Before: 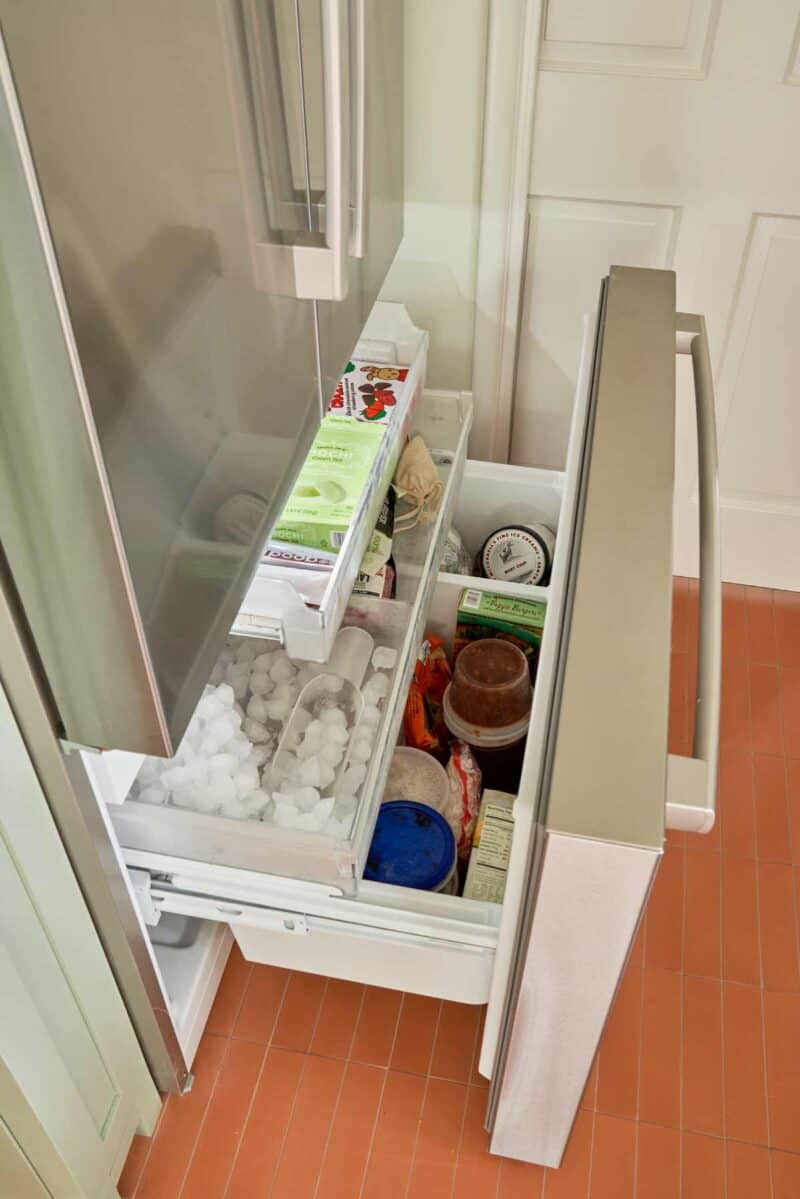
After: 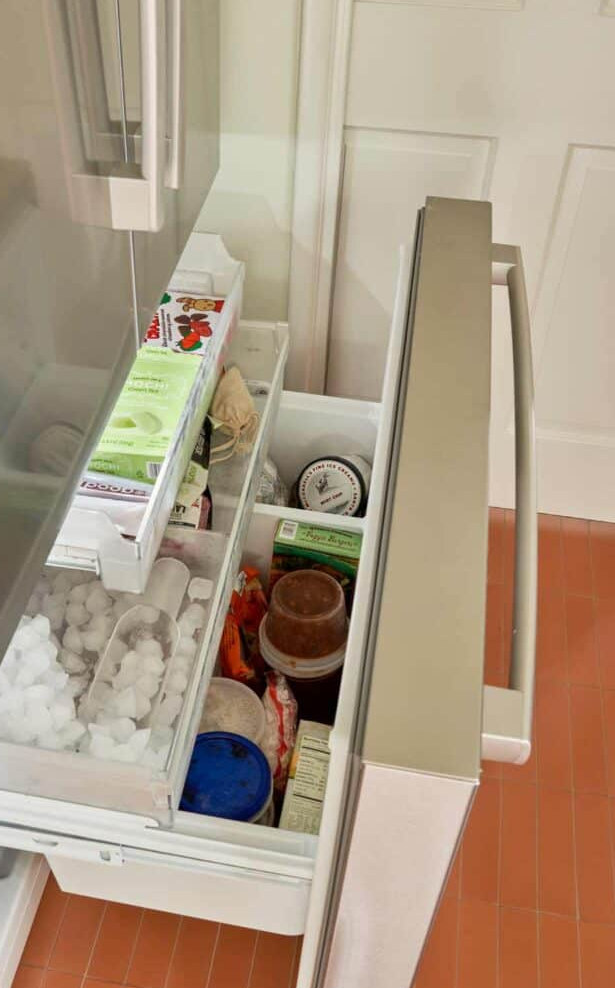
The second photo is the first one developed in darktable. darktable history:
crop: left 23.122%, top 5.821%, bottom 11.761%
